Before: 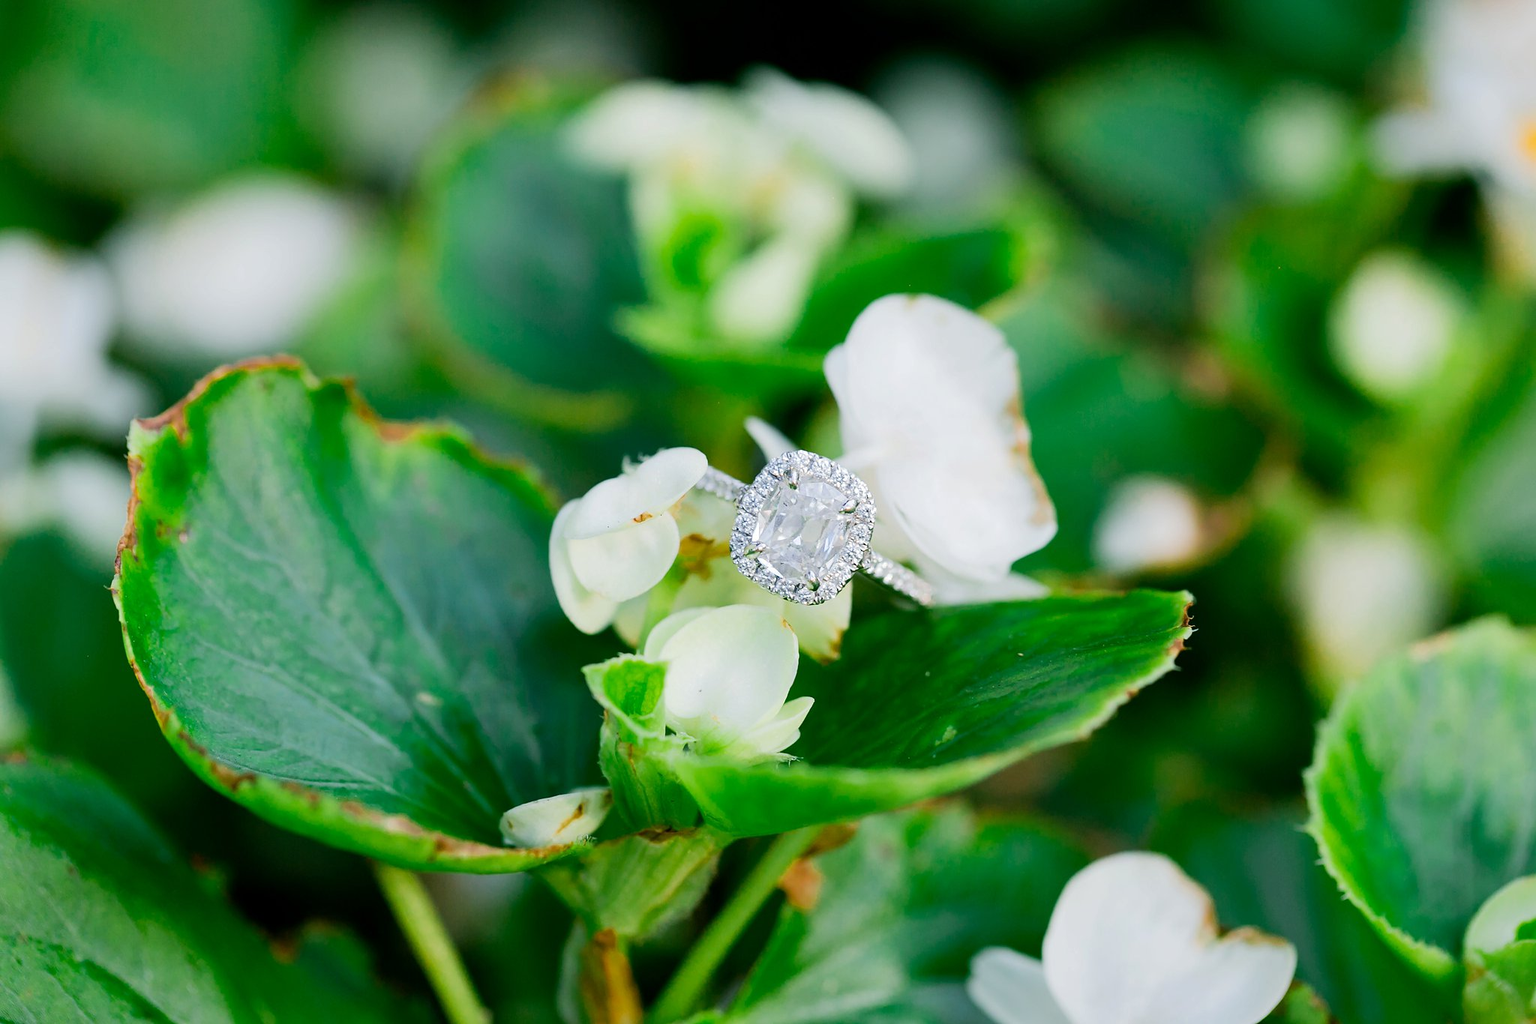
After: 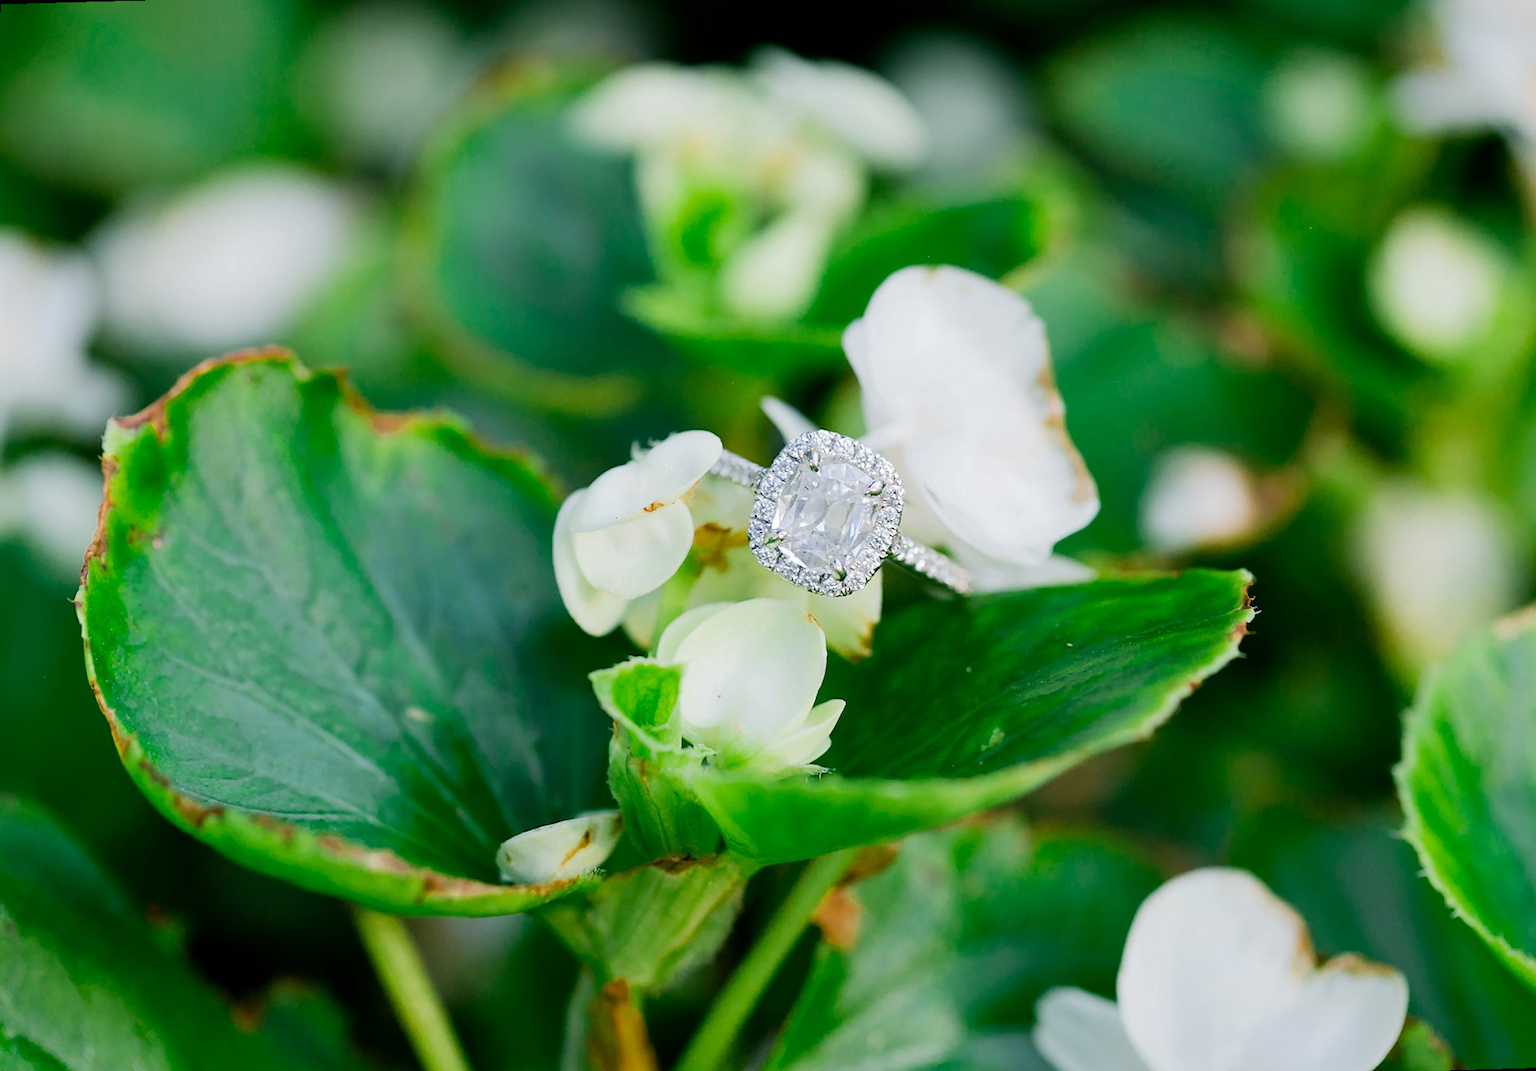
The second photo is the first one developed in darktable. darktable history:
exposure: exposure -0.021 EV, compensate highlight preservation false
rotate and perspective: rotation -1.68°, lens shift (vertical) -0.146, crop left 0.049, crop right 0.912, crop top 0.032, crop bottom 0.96
